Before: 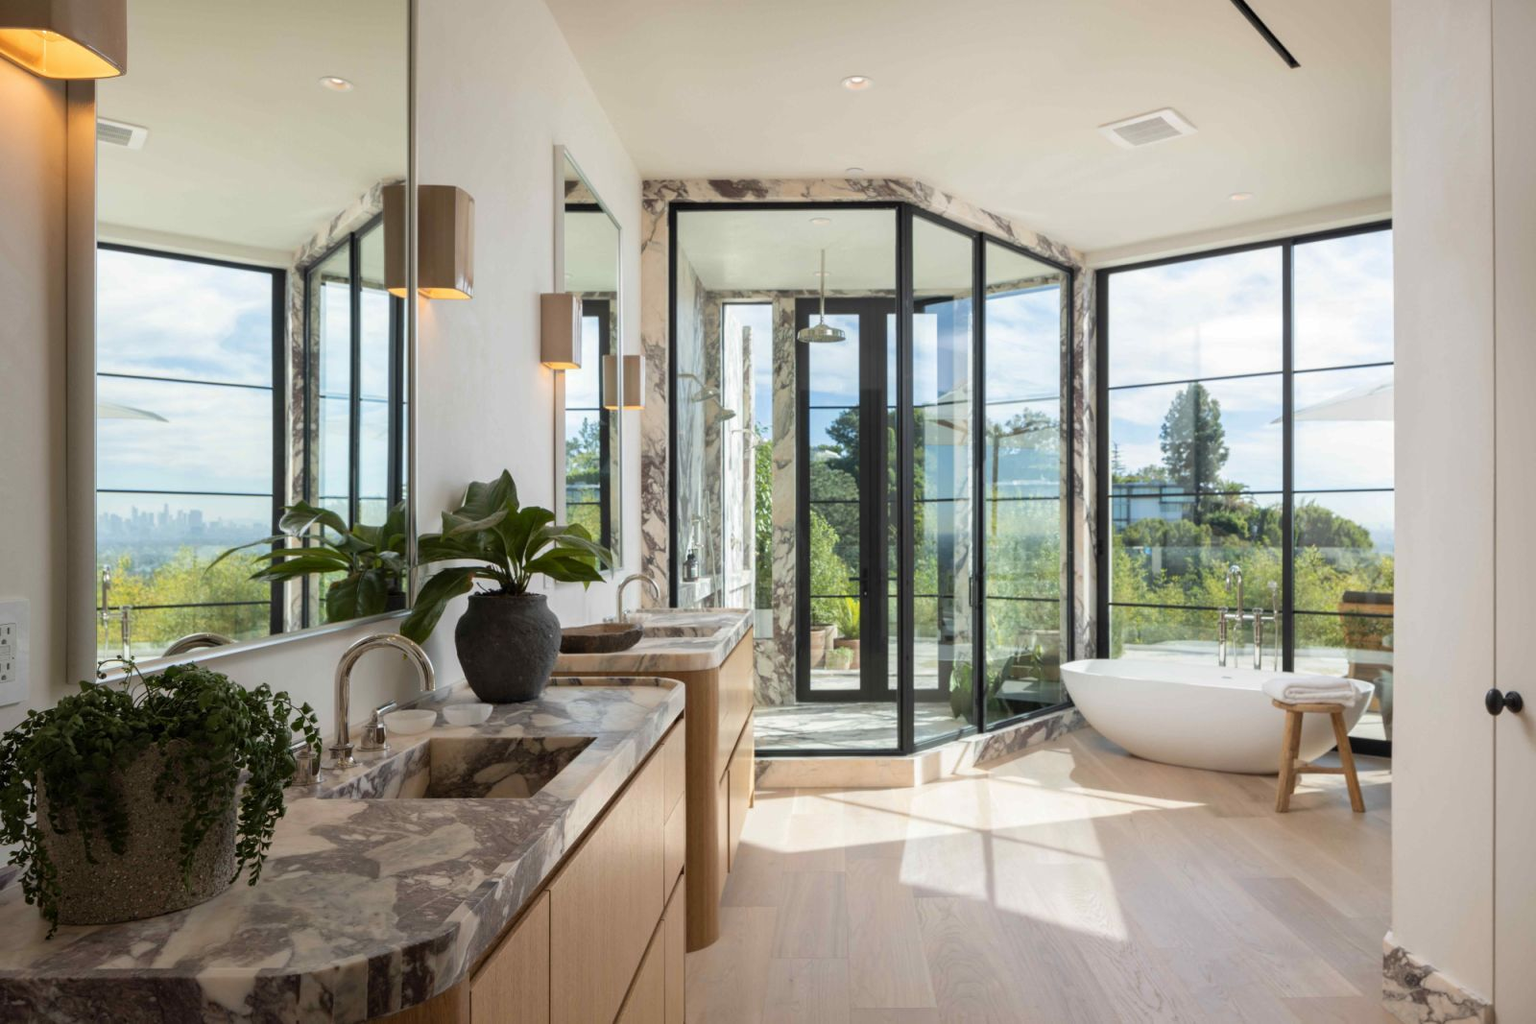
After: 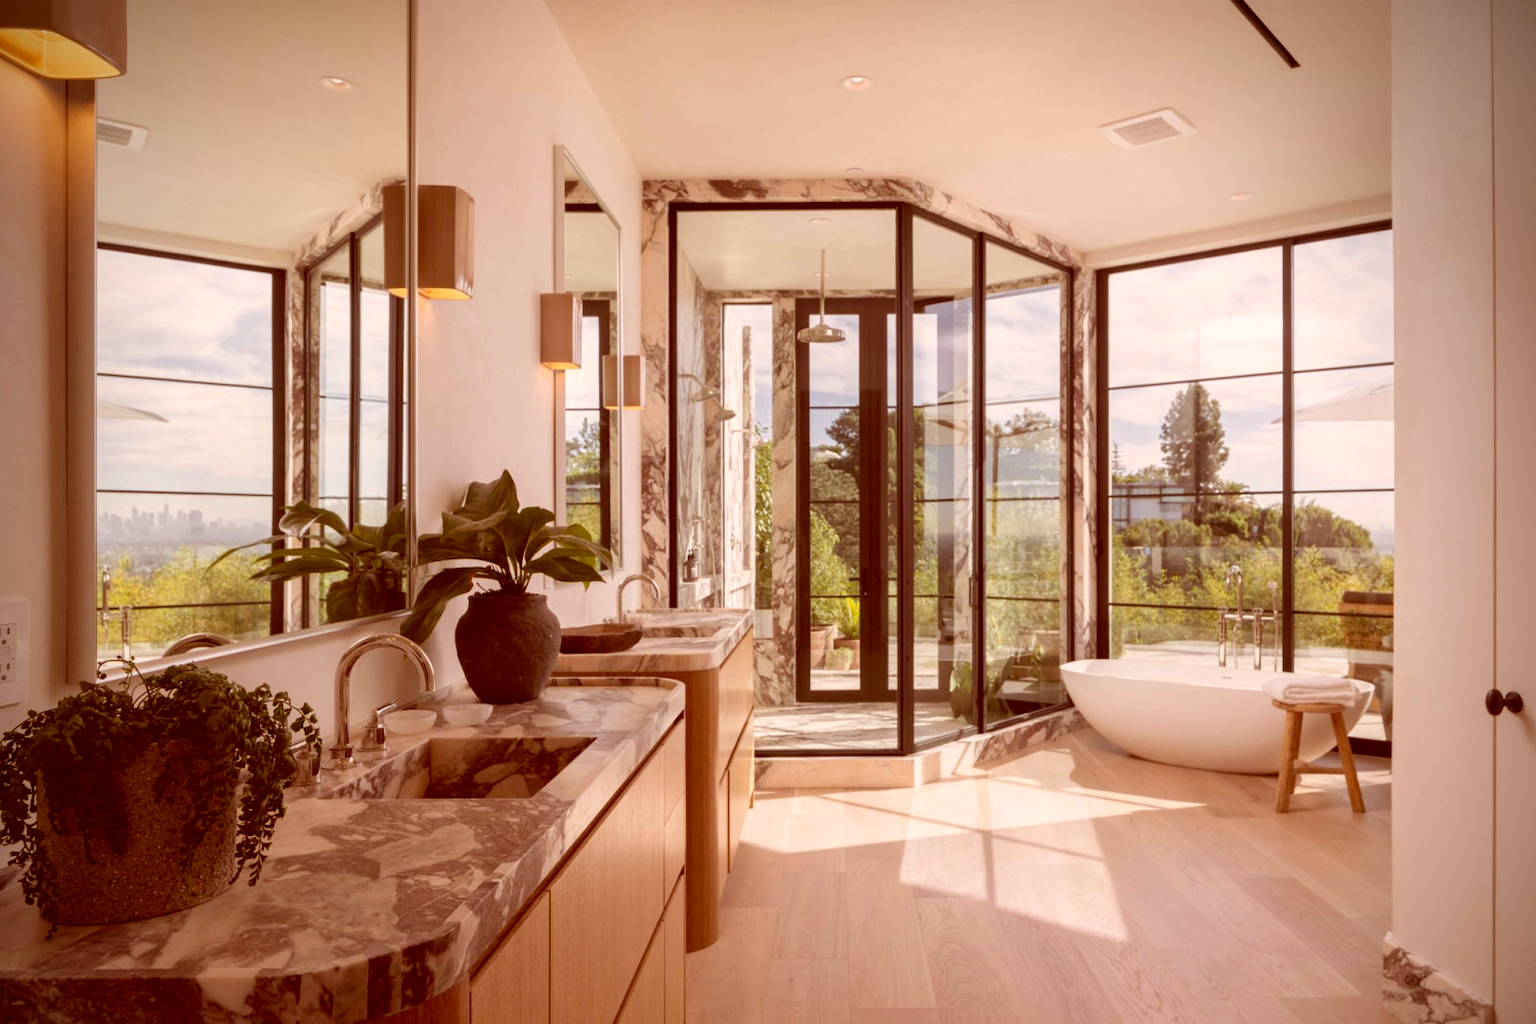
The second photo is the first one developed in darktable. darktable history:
vignetting: brightness -0.629, saturation -0.007, center (-0.028, 0.239)
color correction: highlights a* 9.03, highlights b* 8.71, shadows a* 40, shadows b* 40, saturation 0.8
color balance: output saturation 110%
